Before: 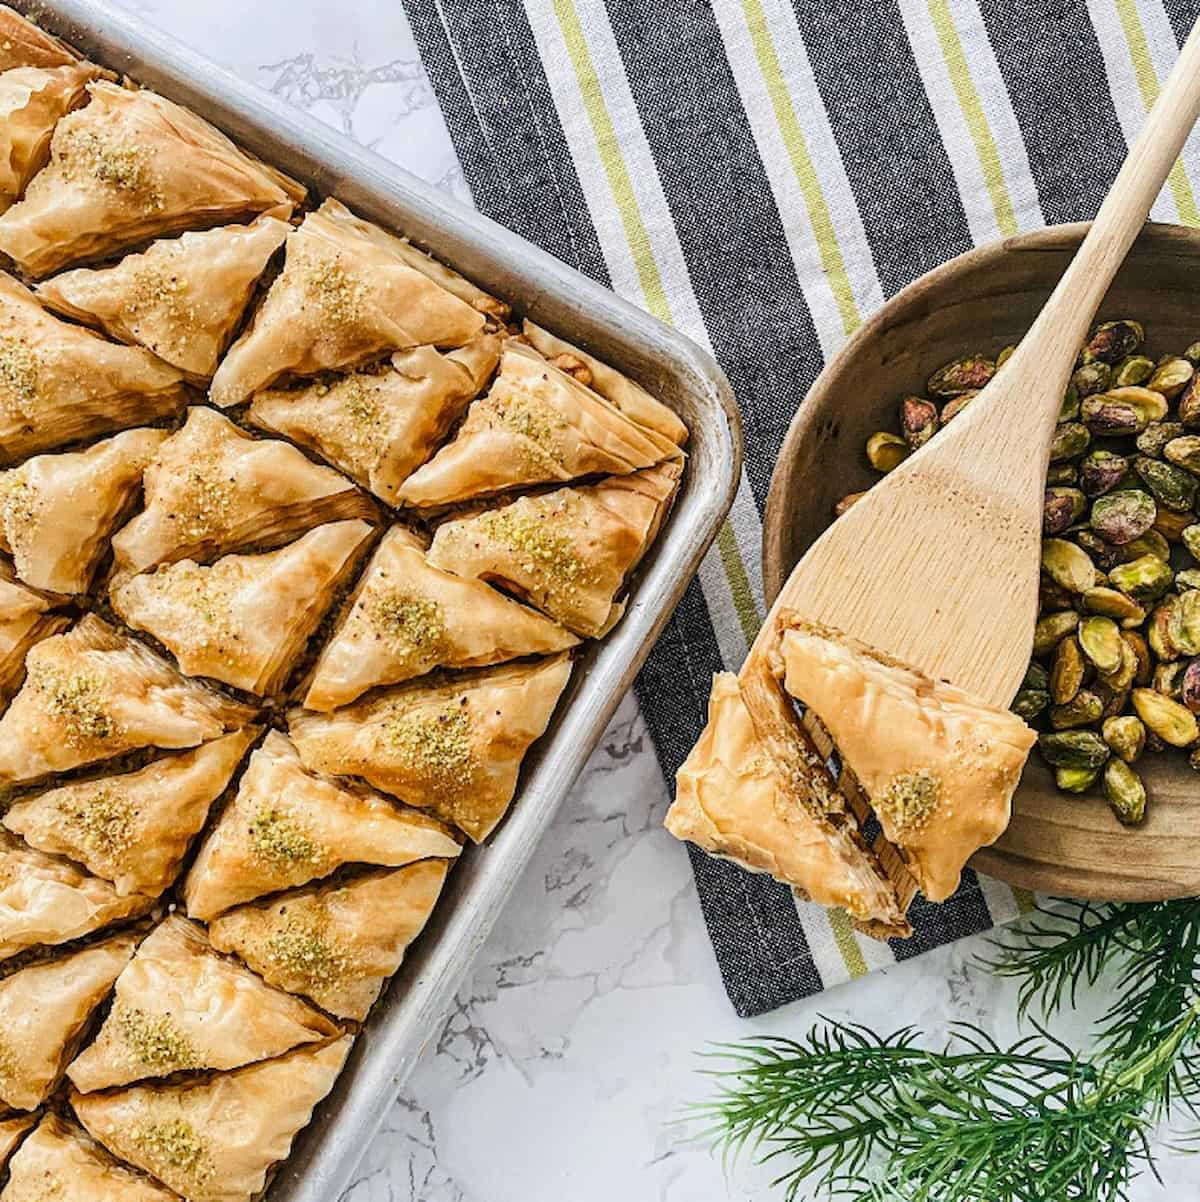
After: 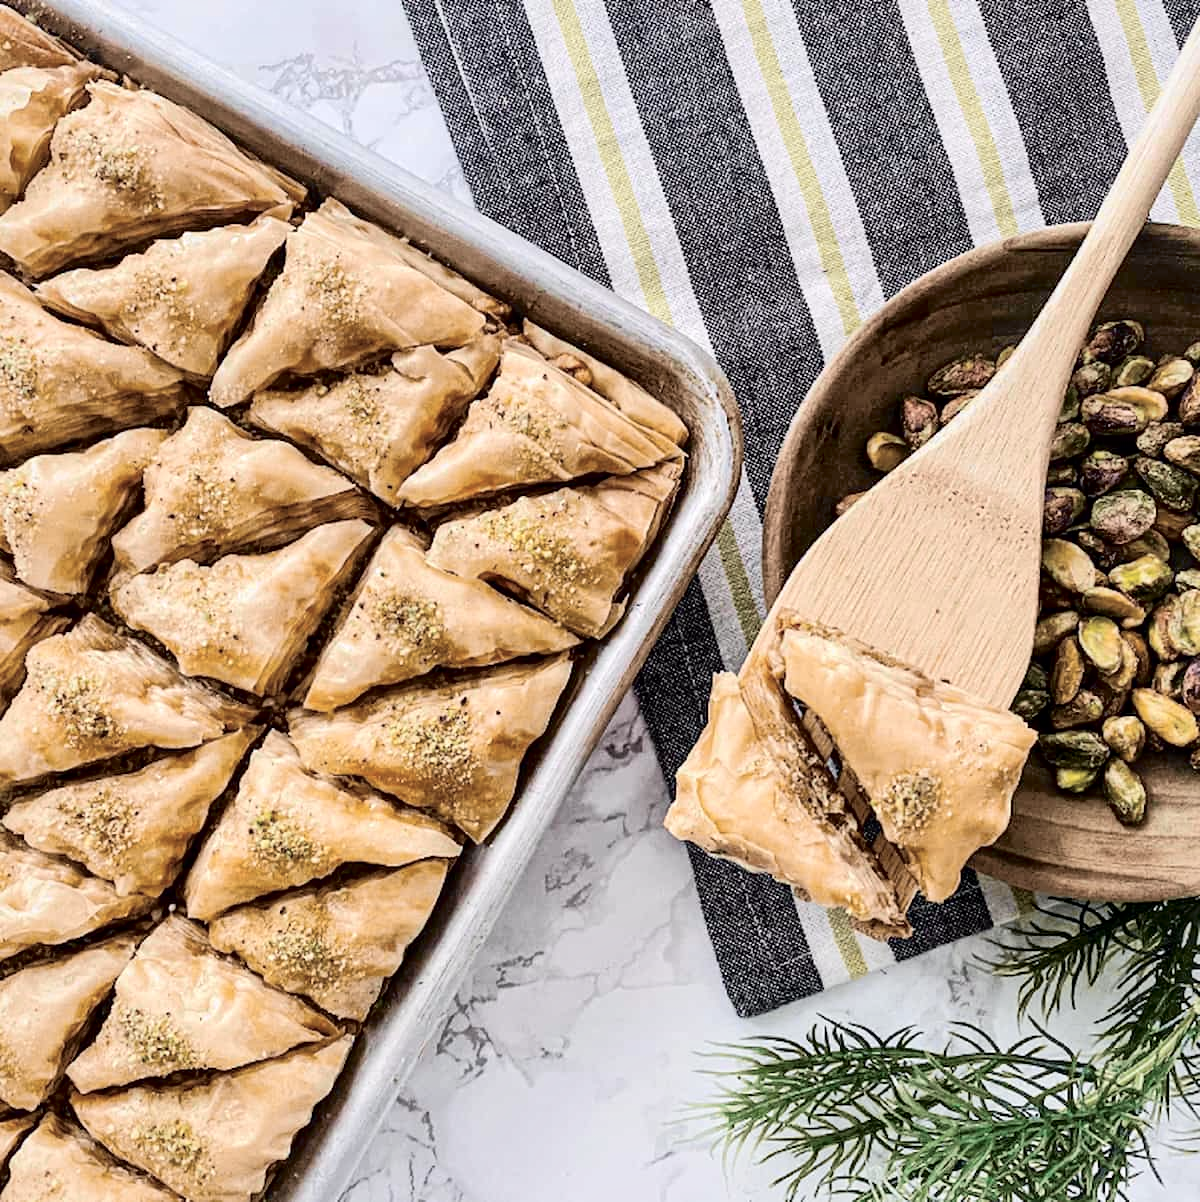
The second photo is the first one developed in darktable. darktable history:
local contrast: mode bilateral grid, contrast 20, coarseness 51, detail 140%, midtone range 0.2
tone curve: curves: ch0 [(0, 0) (0.105, 0.044) (0.195, 0.128) (0.283, 0.283) (0.384, 0.404) (0.485, 0.531) (0.635, 0.7) (0.832, 0.858) (1, 0.977)]; ch1 [(0, 0) (0.161, 0.092) (0.35, 0.33) (0.379, 0.401) (0.448, 0.478) (0.498, 0.503) (0.531, 0.537) (0.586, 0.563) (0.687, 0.648) (1, 1)]; ch2 [(0, 0) (0.359, 0.372) (0.437, 0.437) (0.483, 0.484) (0.53, 0.515) (0.556, 0.553) (0.635, 0.589) (1, 1)], color space Lab, independent channels, preserve colors none
